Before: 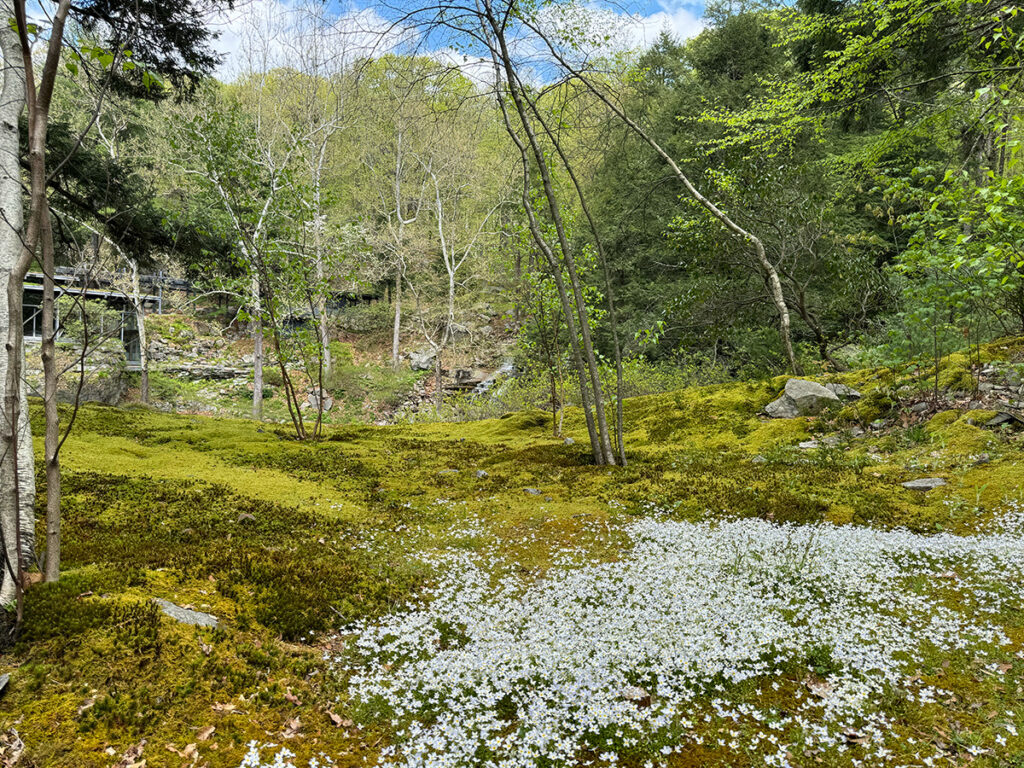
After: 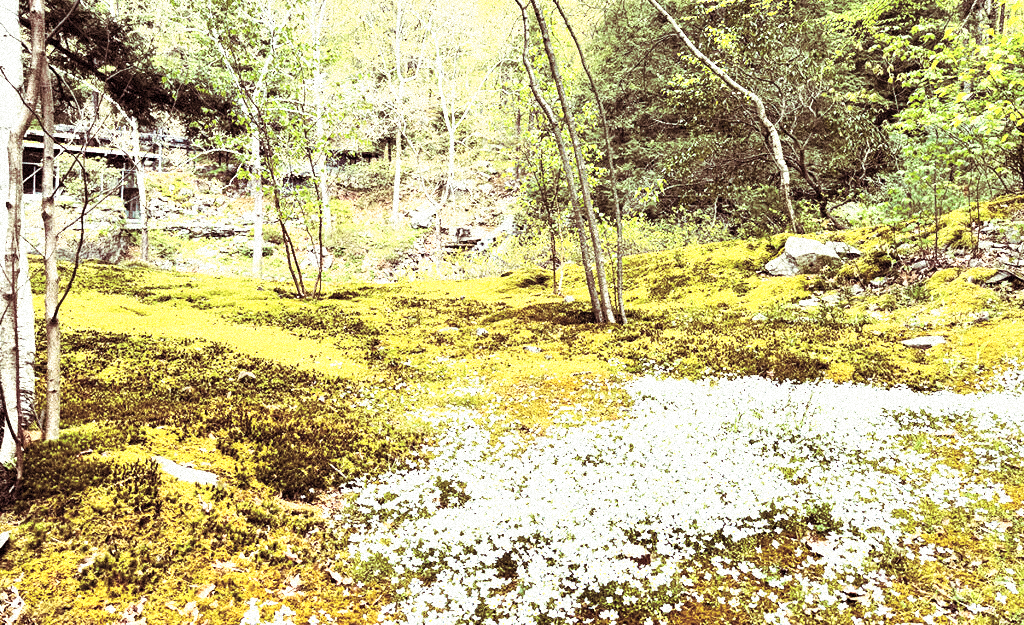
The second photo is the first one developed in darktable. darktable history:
tone curve: curves: ch0 [(0, 0) (0.003, 0.002) (0.011, 0.006) (0.025, 0.014) (0.044, 0.025) (0.069, 0.039) (0.1, 0.056) (0.136, 0.082) (0.177, 0.116) (0.224, 0.163) (0.277, 0.233) (0.335, 0.311) (0.399, 0.396) (0.468, 0.488) (0.543, 0.588) (0.623, 0.695) (0.709, 0.809) (0.801, 0.912) (0.898, 0.997) (1, 1)], preserve colors none
exposure: black level correction 0, exposure 0.3 EV, compensate highlight preservation false
levels: mode automatic, black 0.023%, white 99.97%, levels [0.062, 0.494, 0.925]
contrast brightness saturation: contrast 0.39, brightness 0.53
grain: coarseness 9.38 ISO, strength 34.99%, mid-tones bias 0%
crop and rotate: top 18.507%
split-toning: on, module defaults
